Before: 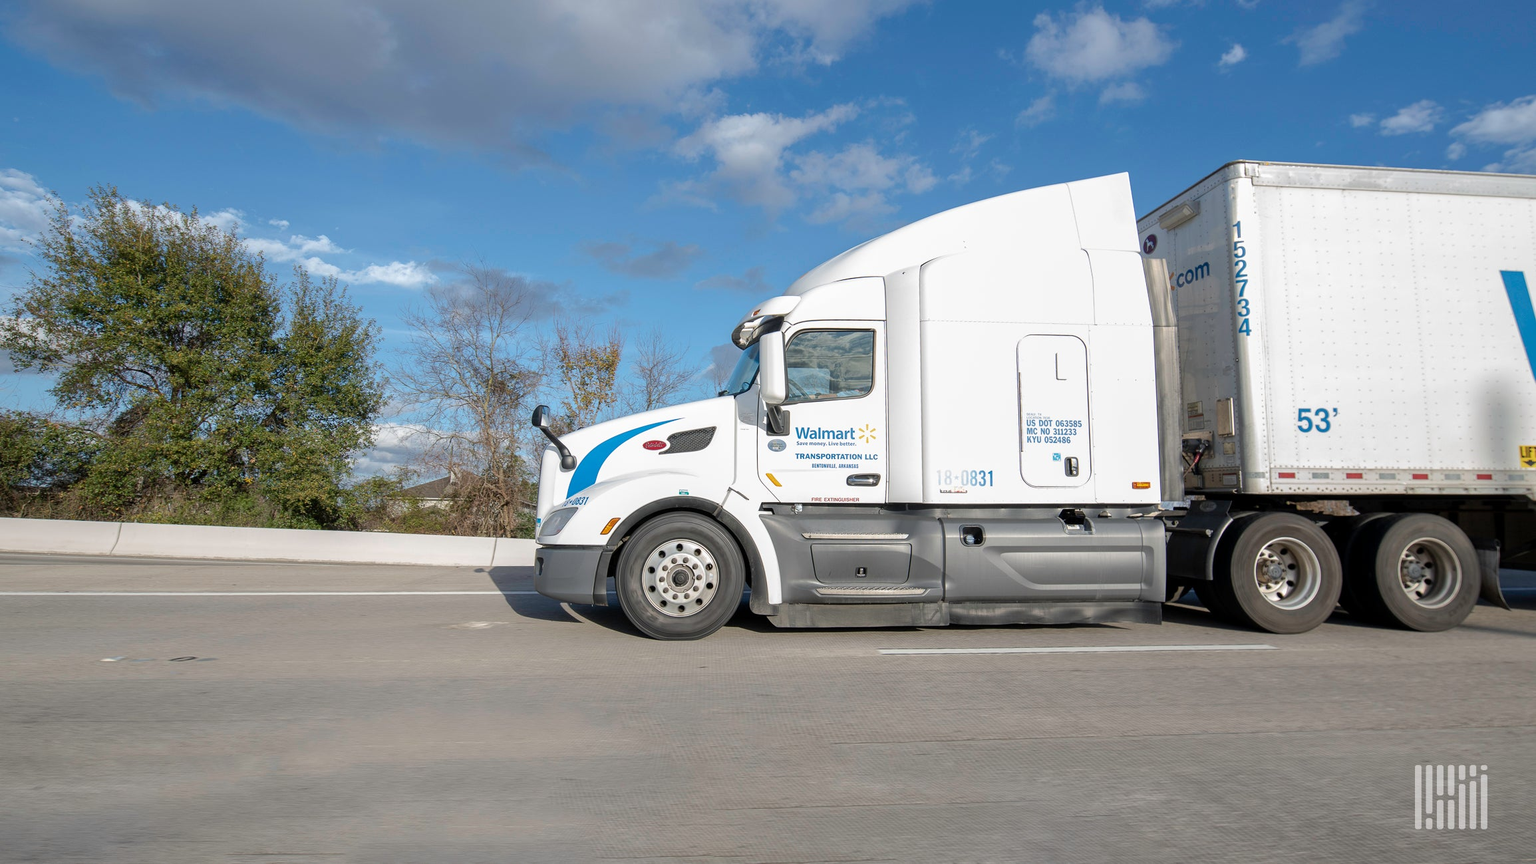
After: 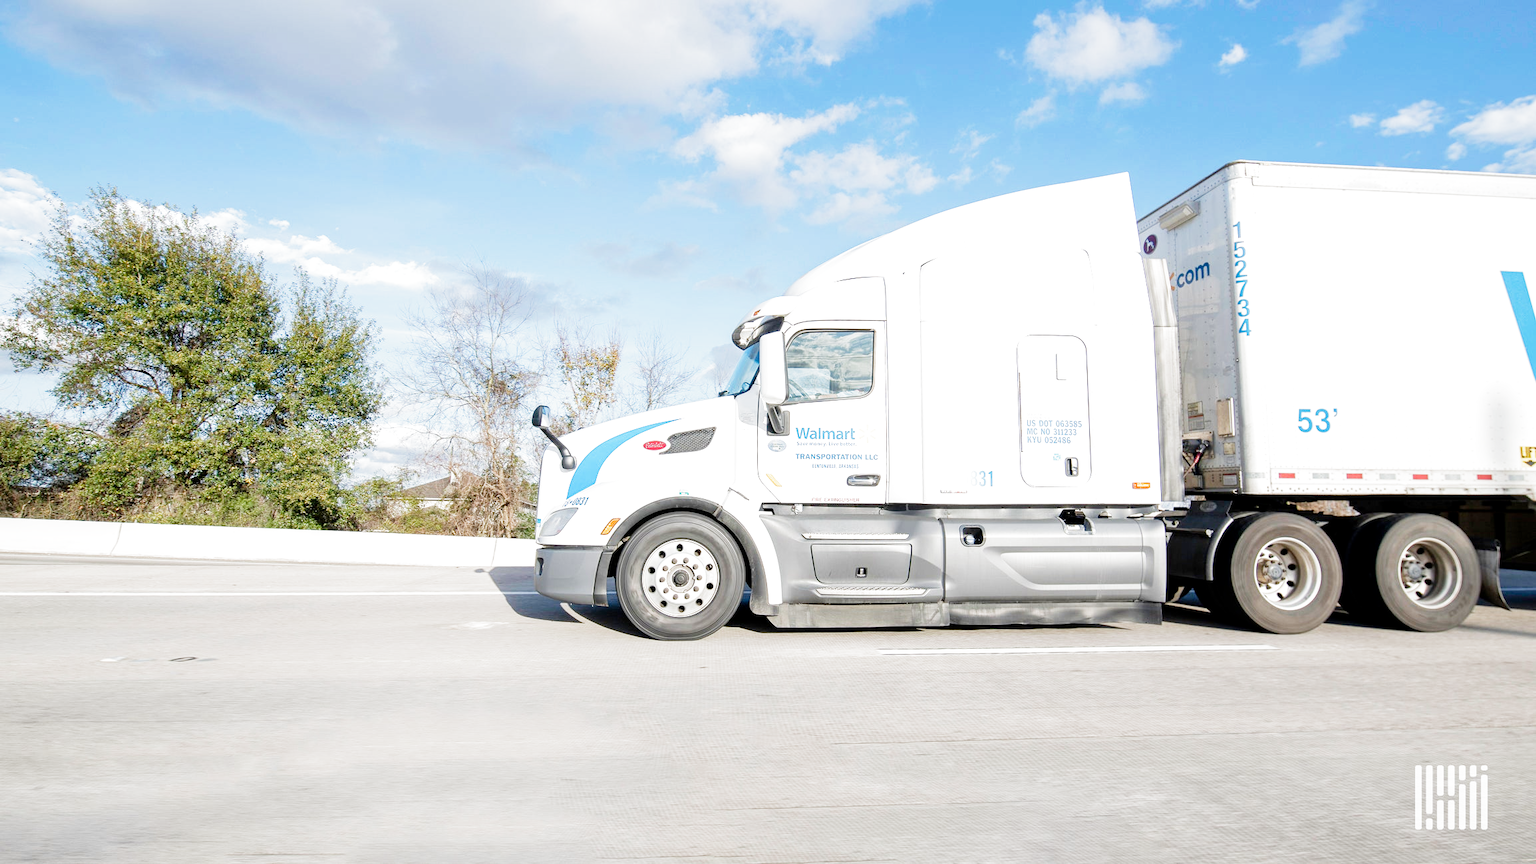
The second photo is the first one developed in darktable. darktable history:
filmic rgb: middle gray luminance 9.23%, black relative exposure -10.55 EV, white relative exposure 3.45 EV, threshold 6 EV, target black luminance 0%, hardness 5.98, latitude 59.69%, contrast 1.087, highlights saturation mix 5%, shadows ↔ highlights balance 29.23%, add noise in highlights 0, preserve chrominance no, color science v3 (2019), use custom middle-gray values true, iterations of high-quality reconstruction 0, contrast in highlights soft, enable highlight reconstruction true
exposure: black level correction 0, exposure 0.7 EV, compensate exposure bias true, compensate highlight preservation false
